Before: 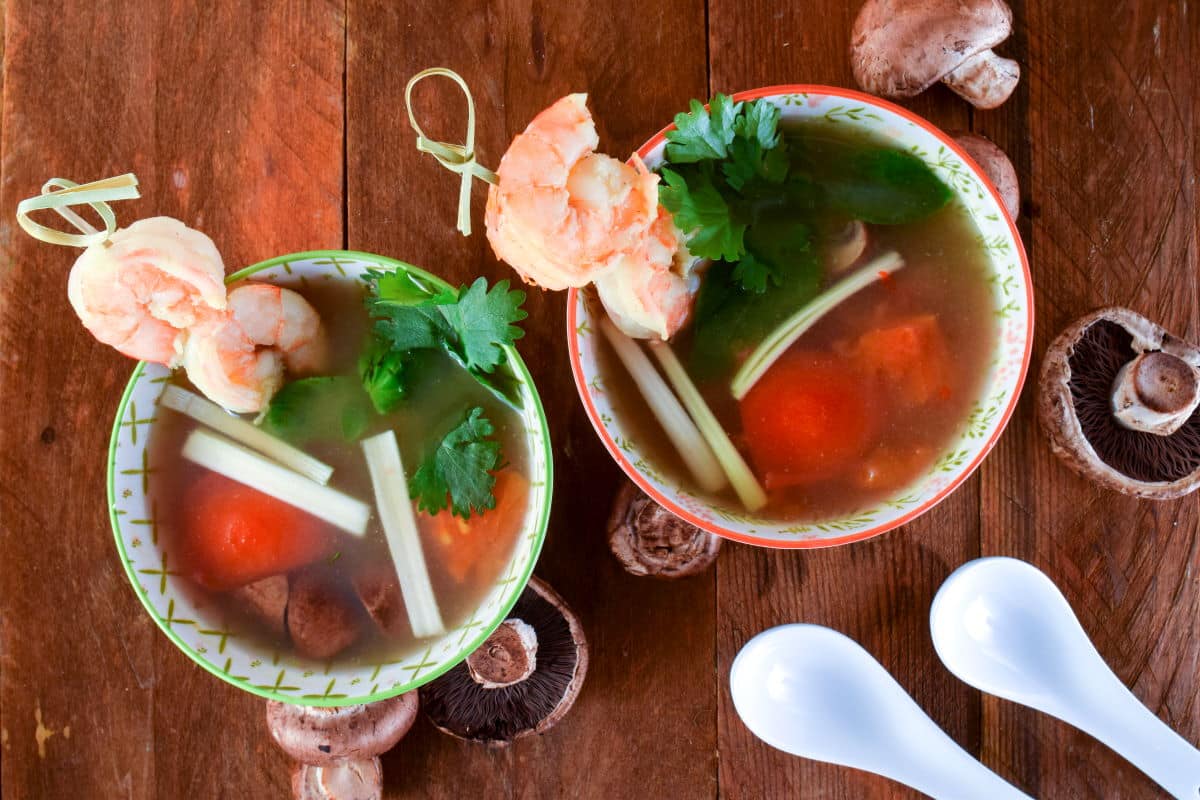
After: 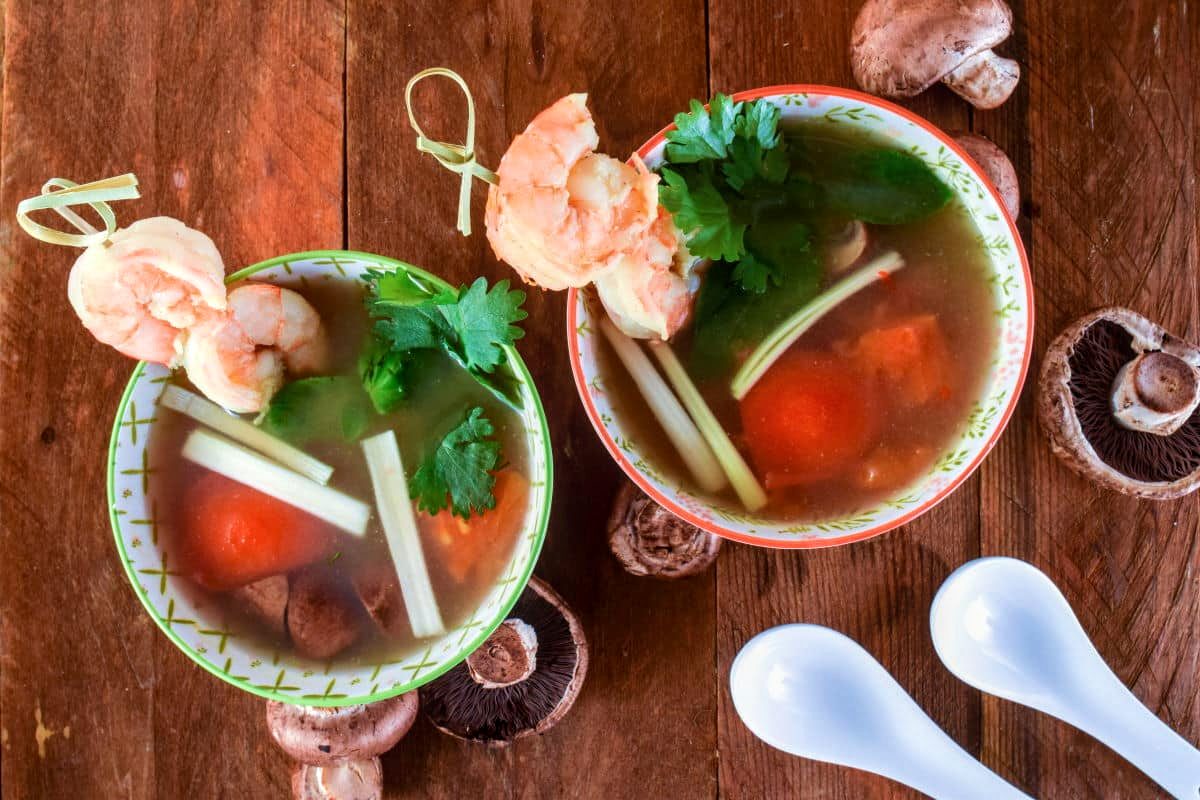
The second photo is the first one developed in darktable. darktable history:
local contrast: on, module defaults
velvia: strength 21.76%
